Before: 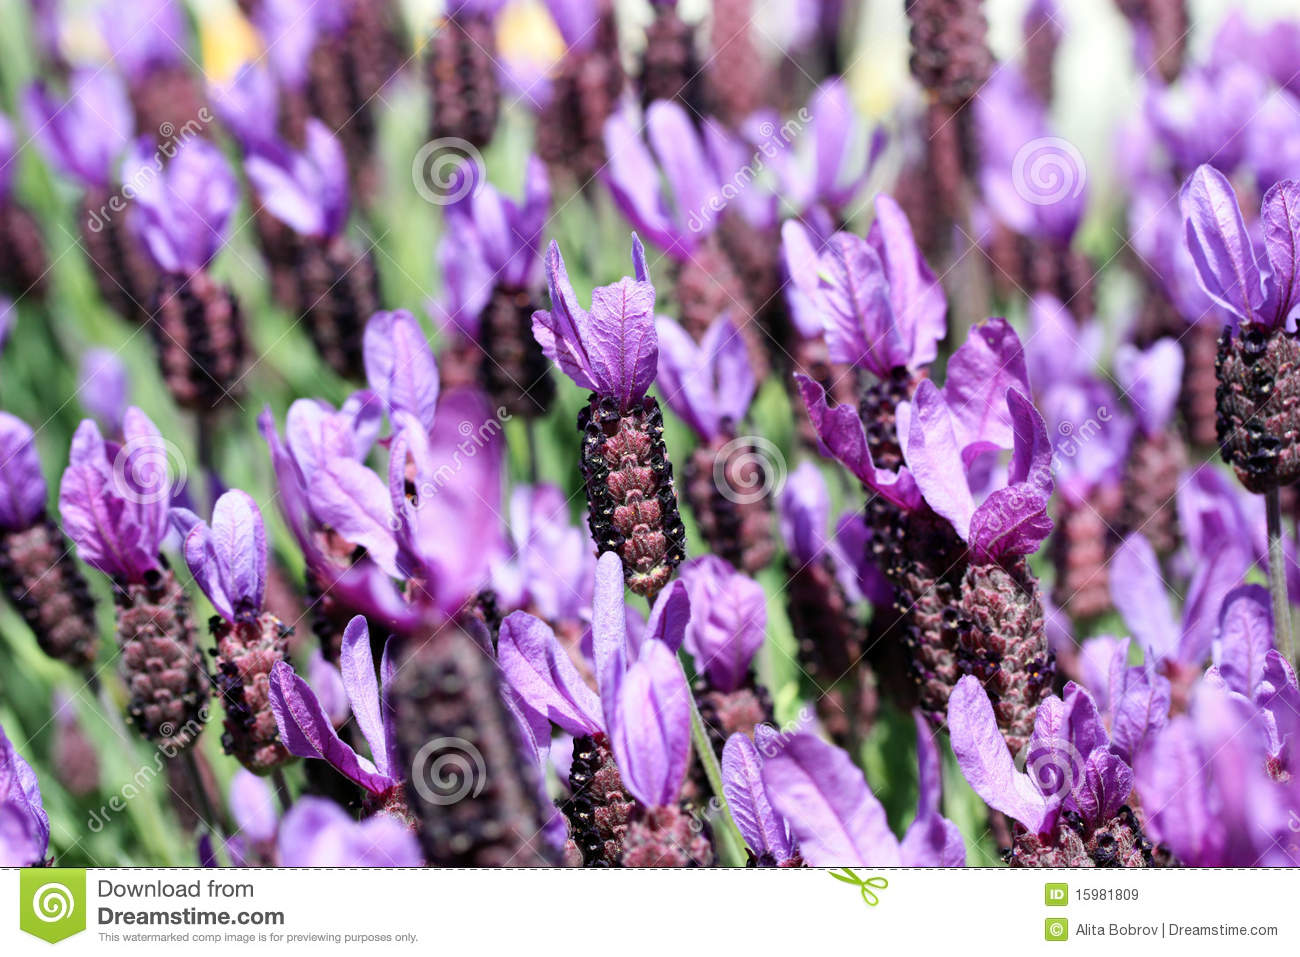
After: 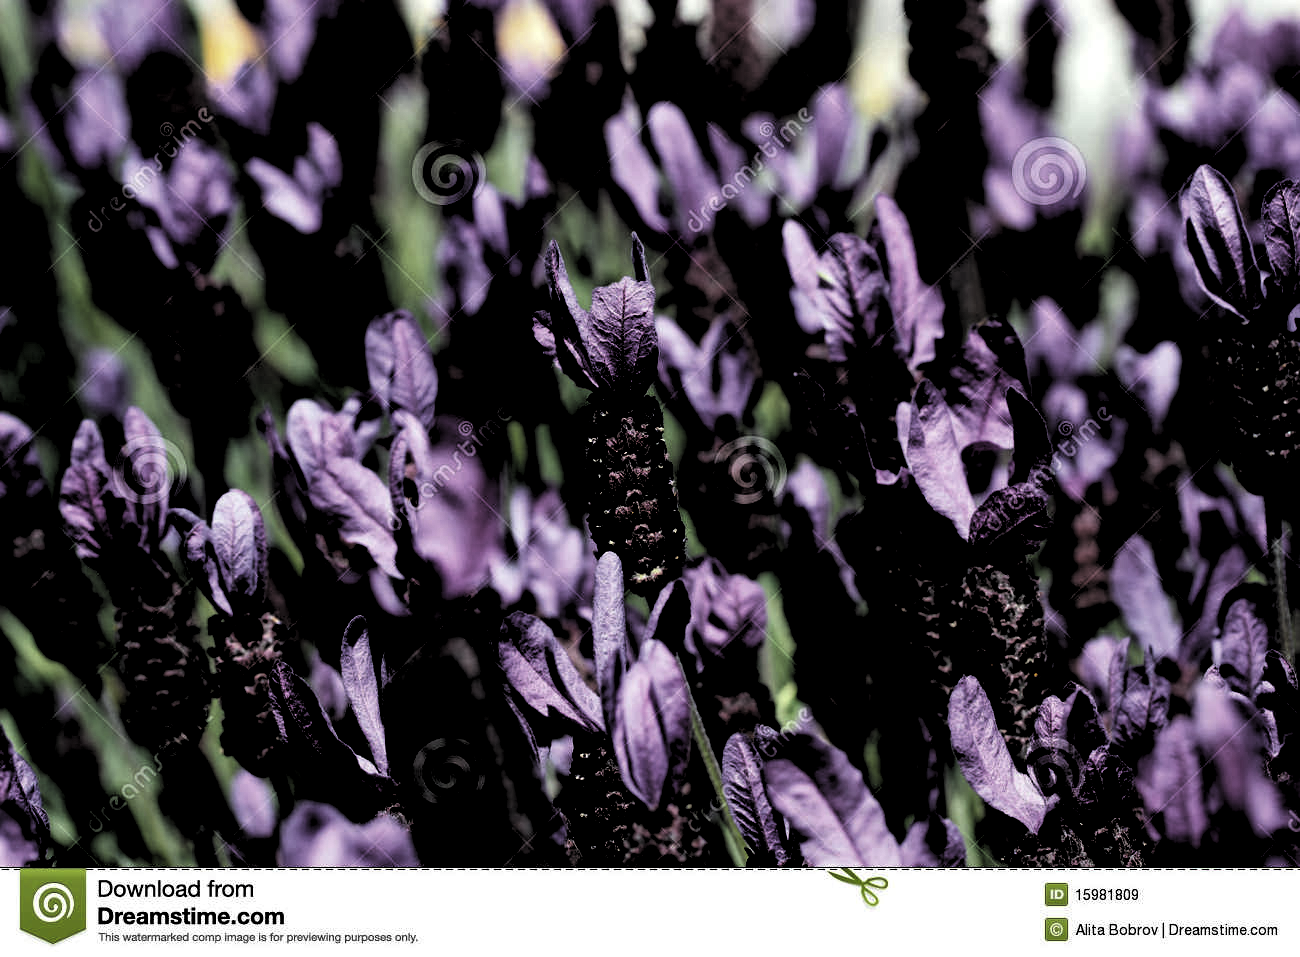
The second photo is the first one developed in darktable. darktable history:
levels: levels [0.514, 0.759, 1]
local contrast: mode bilateral grid, contrast 20, coarseness 50, detail 120%, midtone range 0.2
